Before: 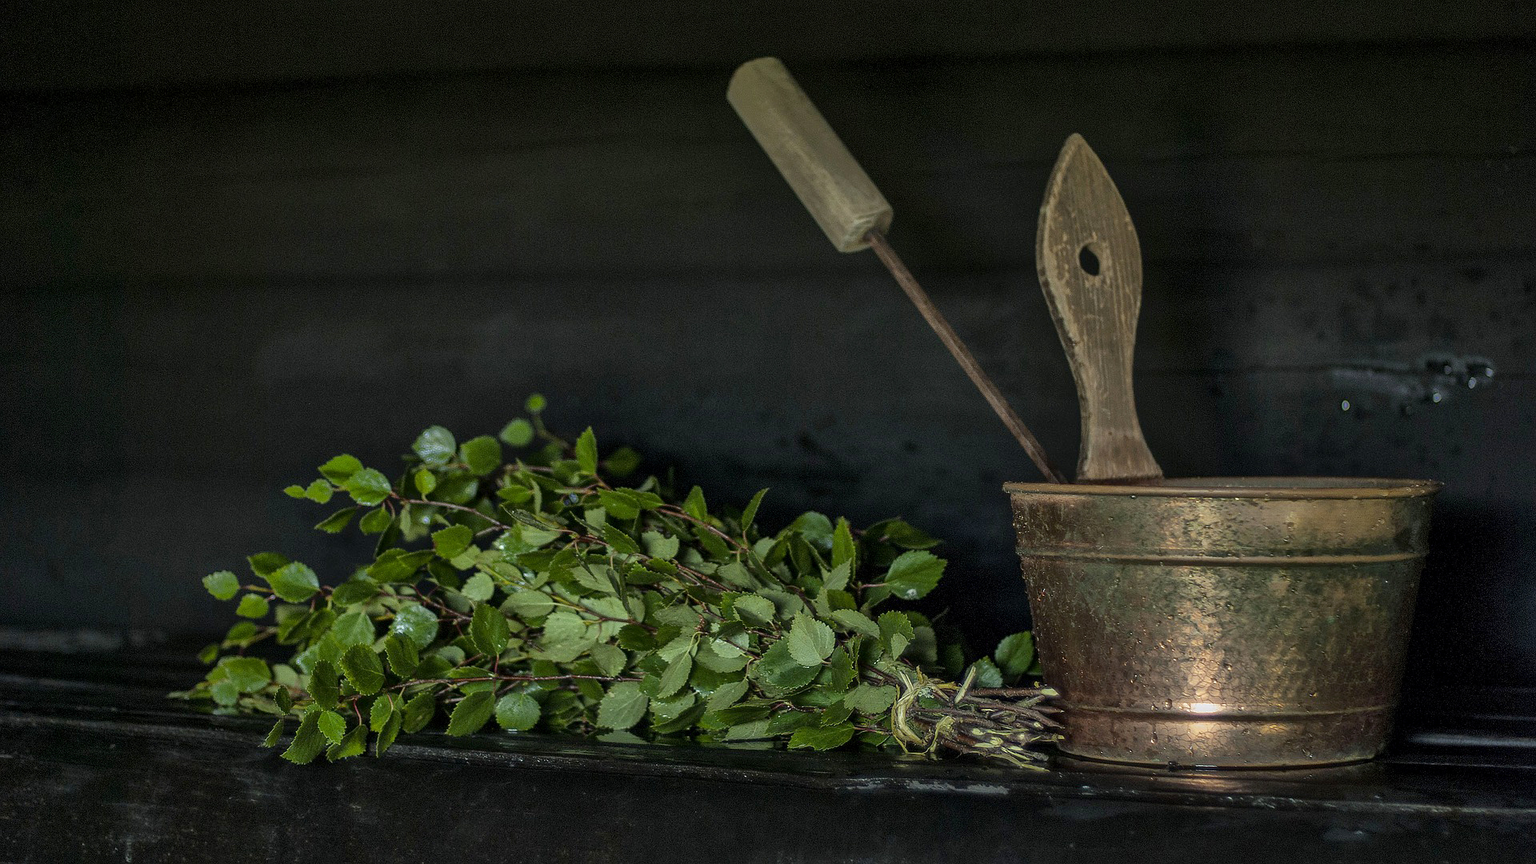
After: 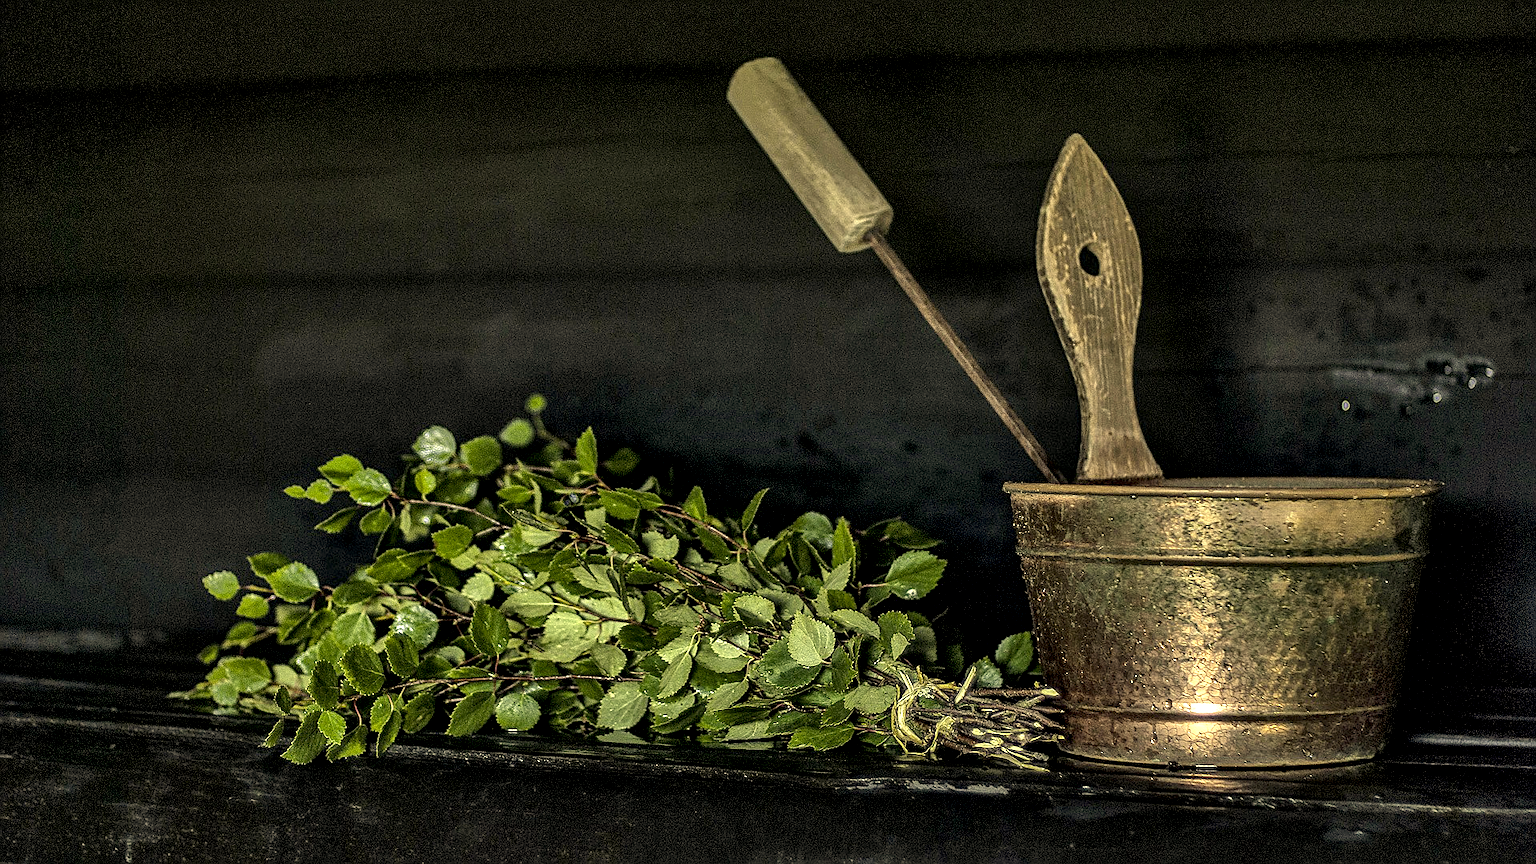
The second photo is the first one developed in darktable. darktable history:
contrast equalizer: y [[0.609, 0.611, 0.615, 0.613, 0.607, 0.603], [0.504, 0.498, 0.496, 0.499, 0.506, 0.516], [0 ×6], [0 ×6], [0 ×6]]
local contrast: on, module defaults
sharpen: on, module defaults
color correction: highlights a* 2.7, highlights b* 23
